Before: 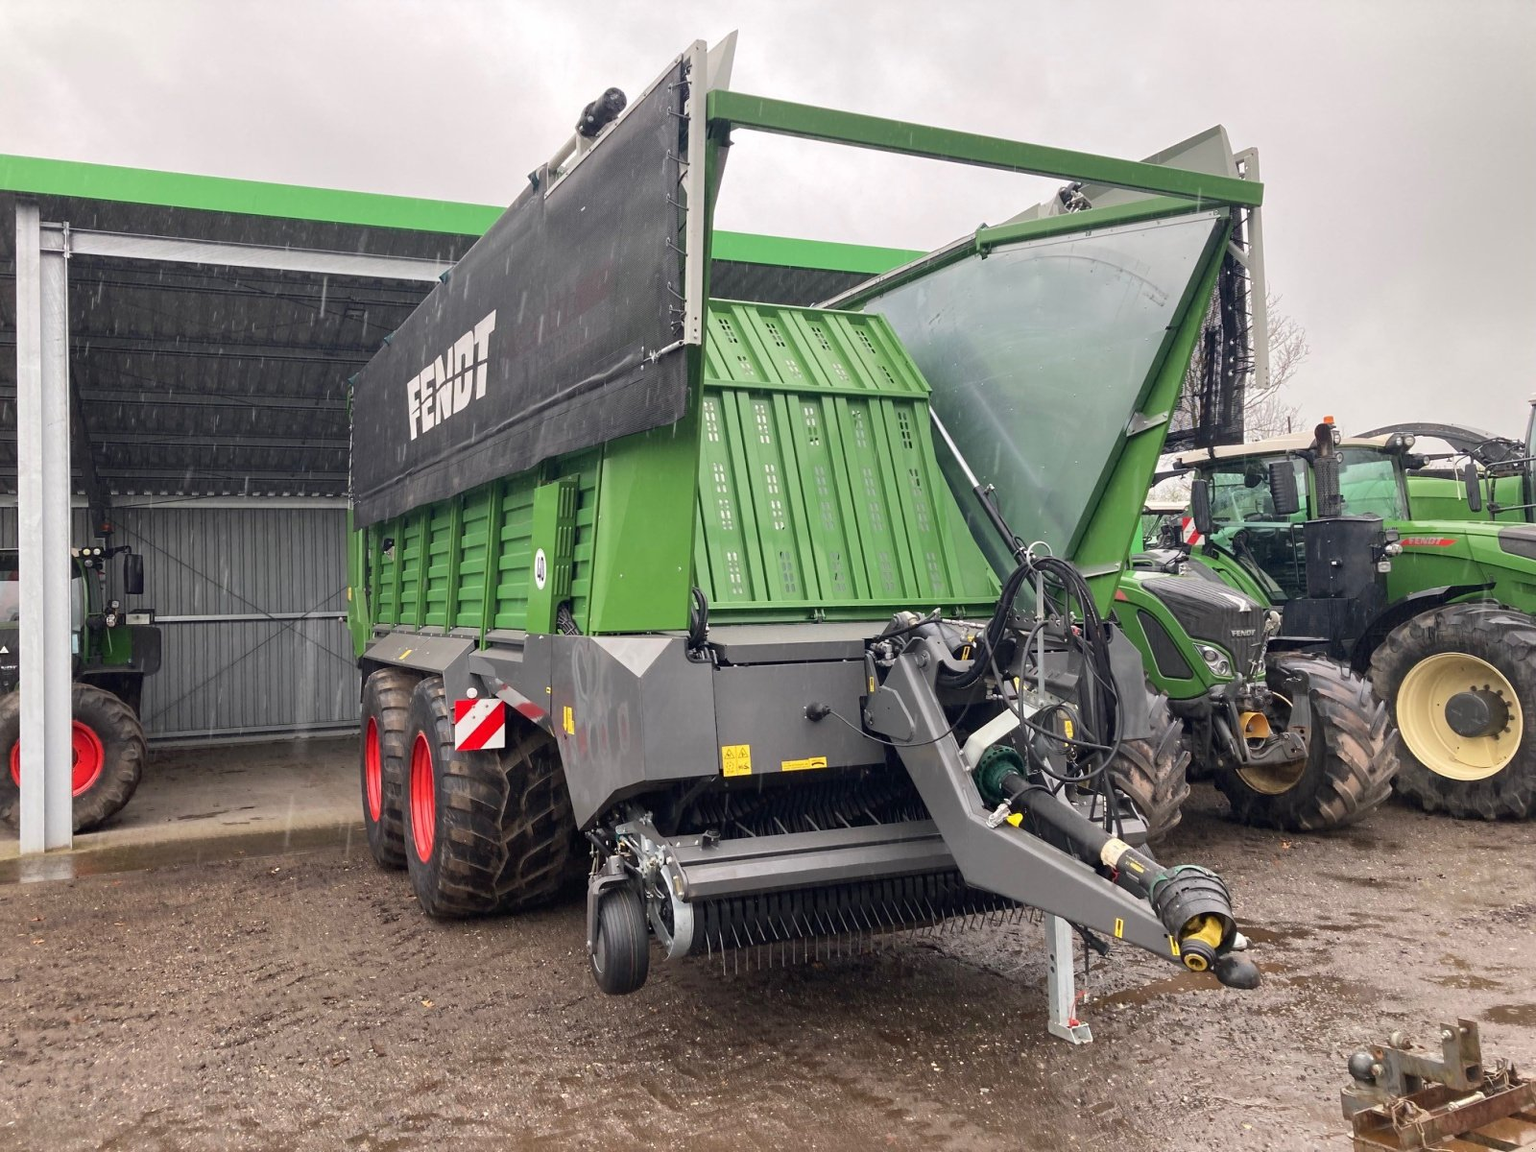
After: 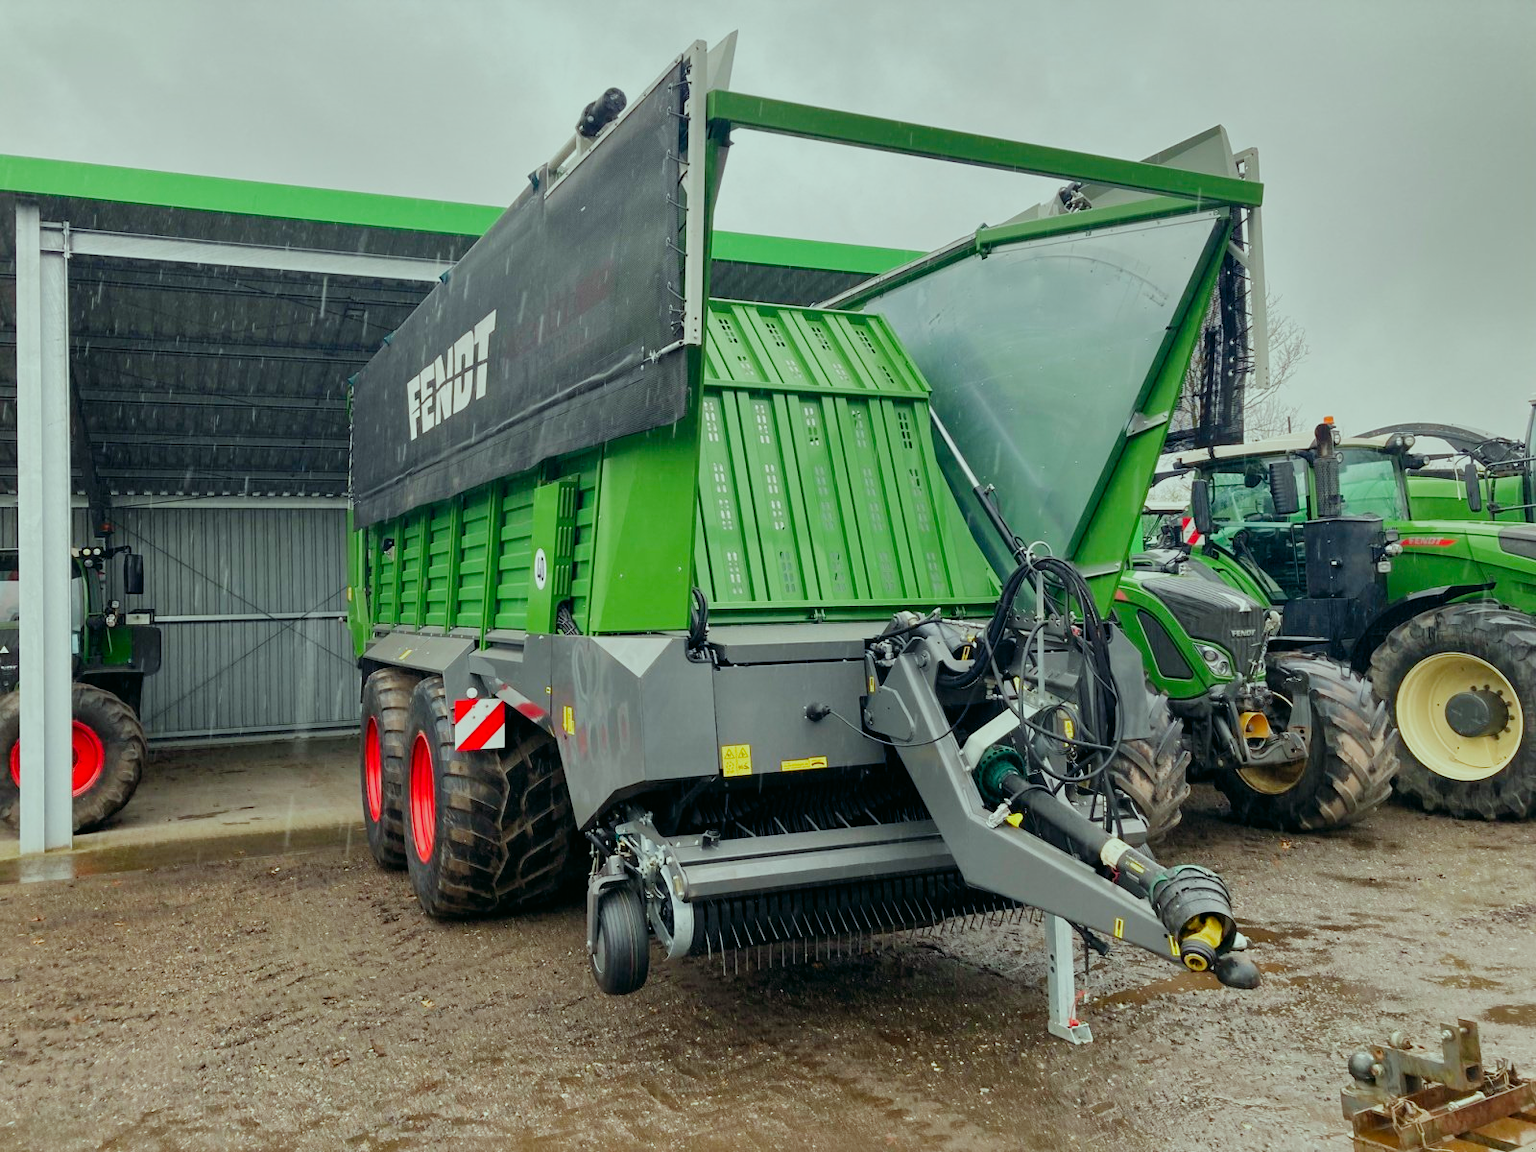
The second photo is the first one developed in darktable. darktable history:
filmic rgb: black relative exposure -8.02 EV, white relative exposure 3.95 EV, hardness 4.1, contrast 0.987, preserve chrominance no, color science v4 (2020), iterations of high-quality reconstruction 0
shadows and highlights: shadows 25.58, highlights -48.14, soften with gaussian
color correction: highlights a* -7.5, highlights b* 1.21, shadows a* -3.49, saturation 1.45
